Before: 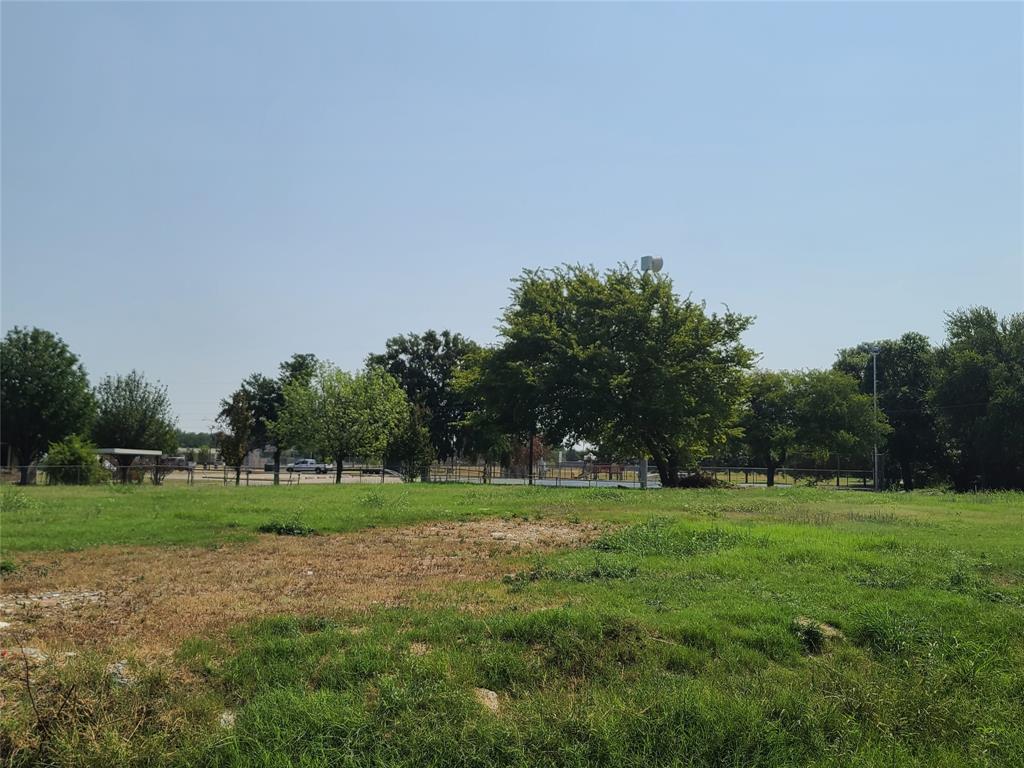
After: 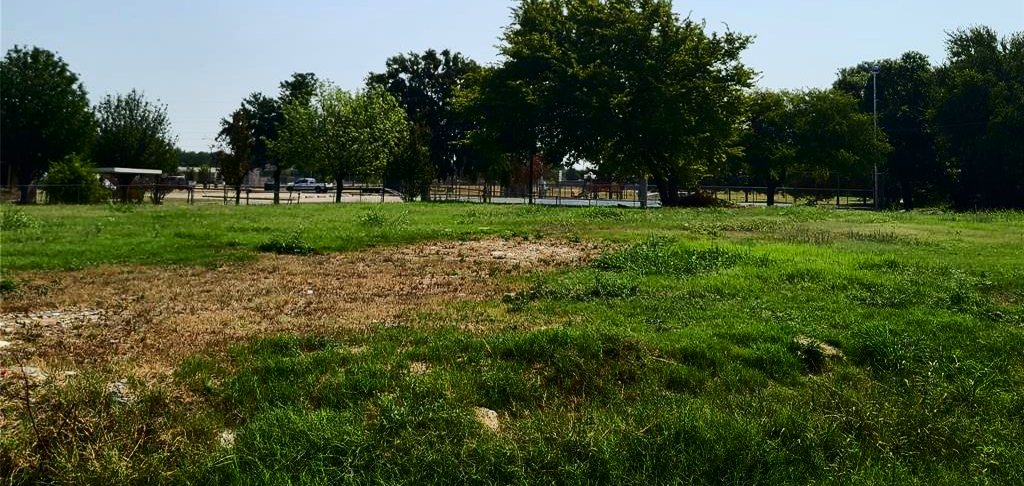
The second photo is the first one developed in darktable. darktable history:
crop and rotate: top 36.647%
contrast brightness saturation: contrast 0.312, brightness -0.075, saturation 0.165
